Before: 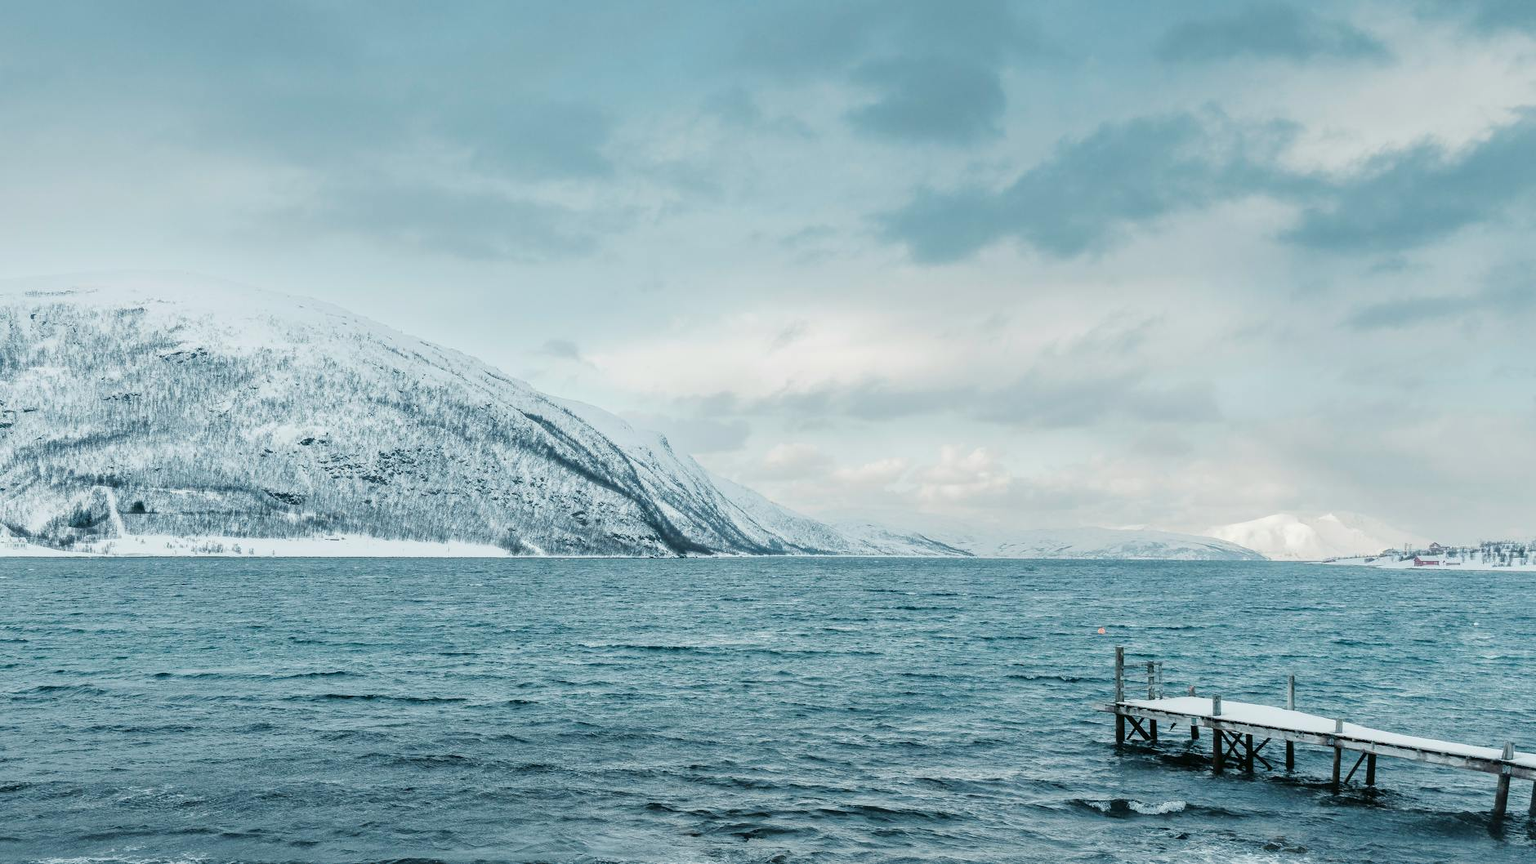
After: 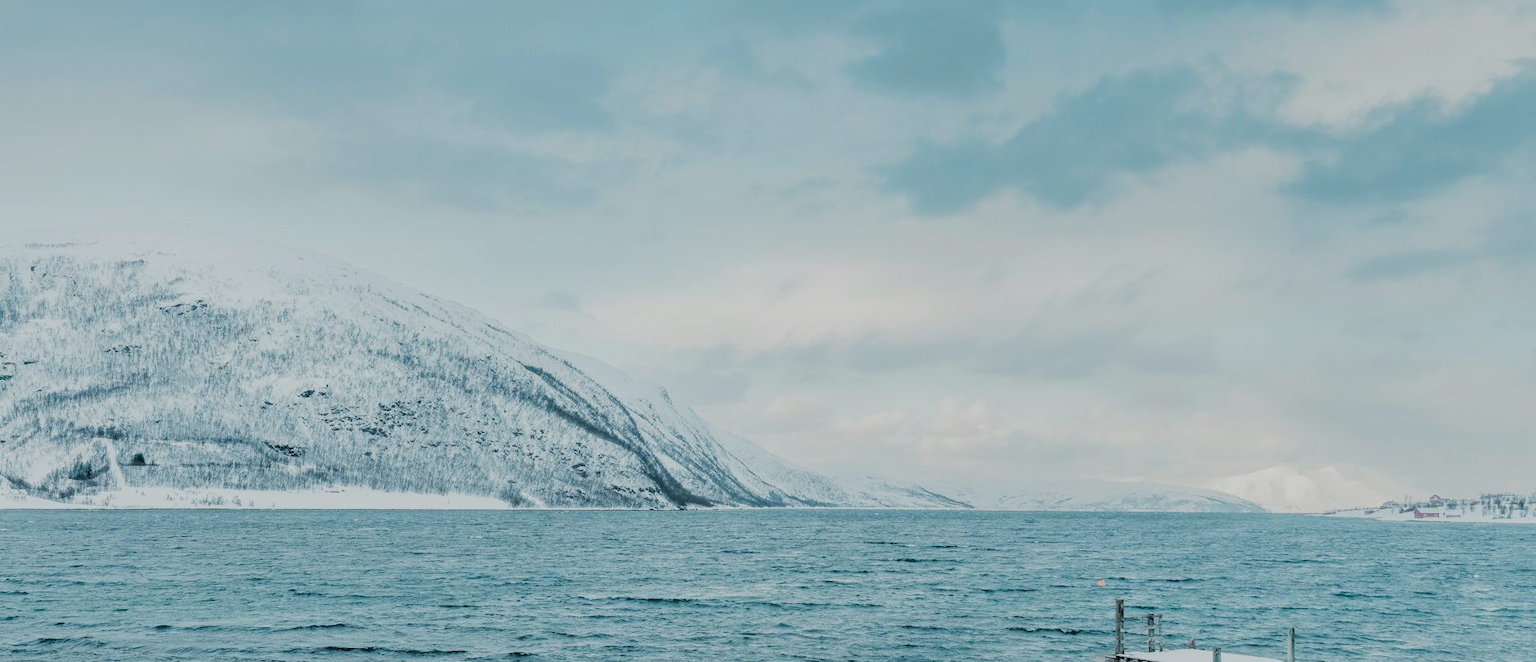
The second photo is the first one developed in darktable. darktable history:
crop: top 5.667%, bottom 17.637%
filmic rgb: black relative exposure -5 EV, hardness 2.88, contrast 1.2, highlights saturation mix -30%
color balance rgb: contrast -30%
shadows and highlights: radius 44.78, white point adjustment 6.64, compress 79.65%, highlights color adjustment 78.42%, soften with gaussian
